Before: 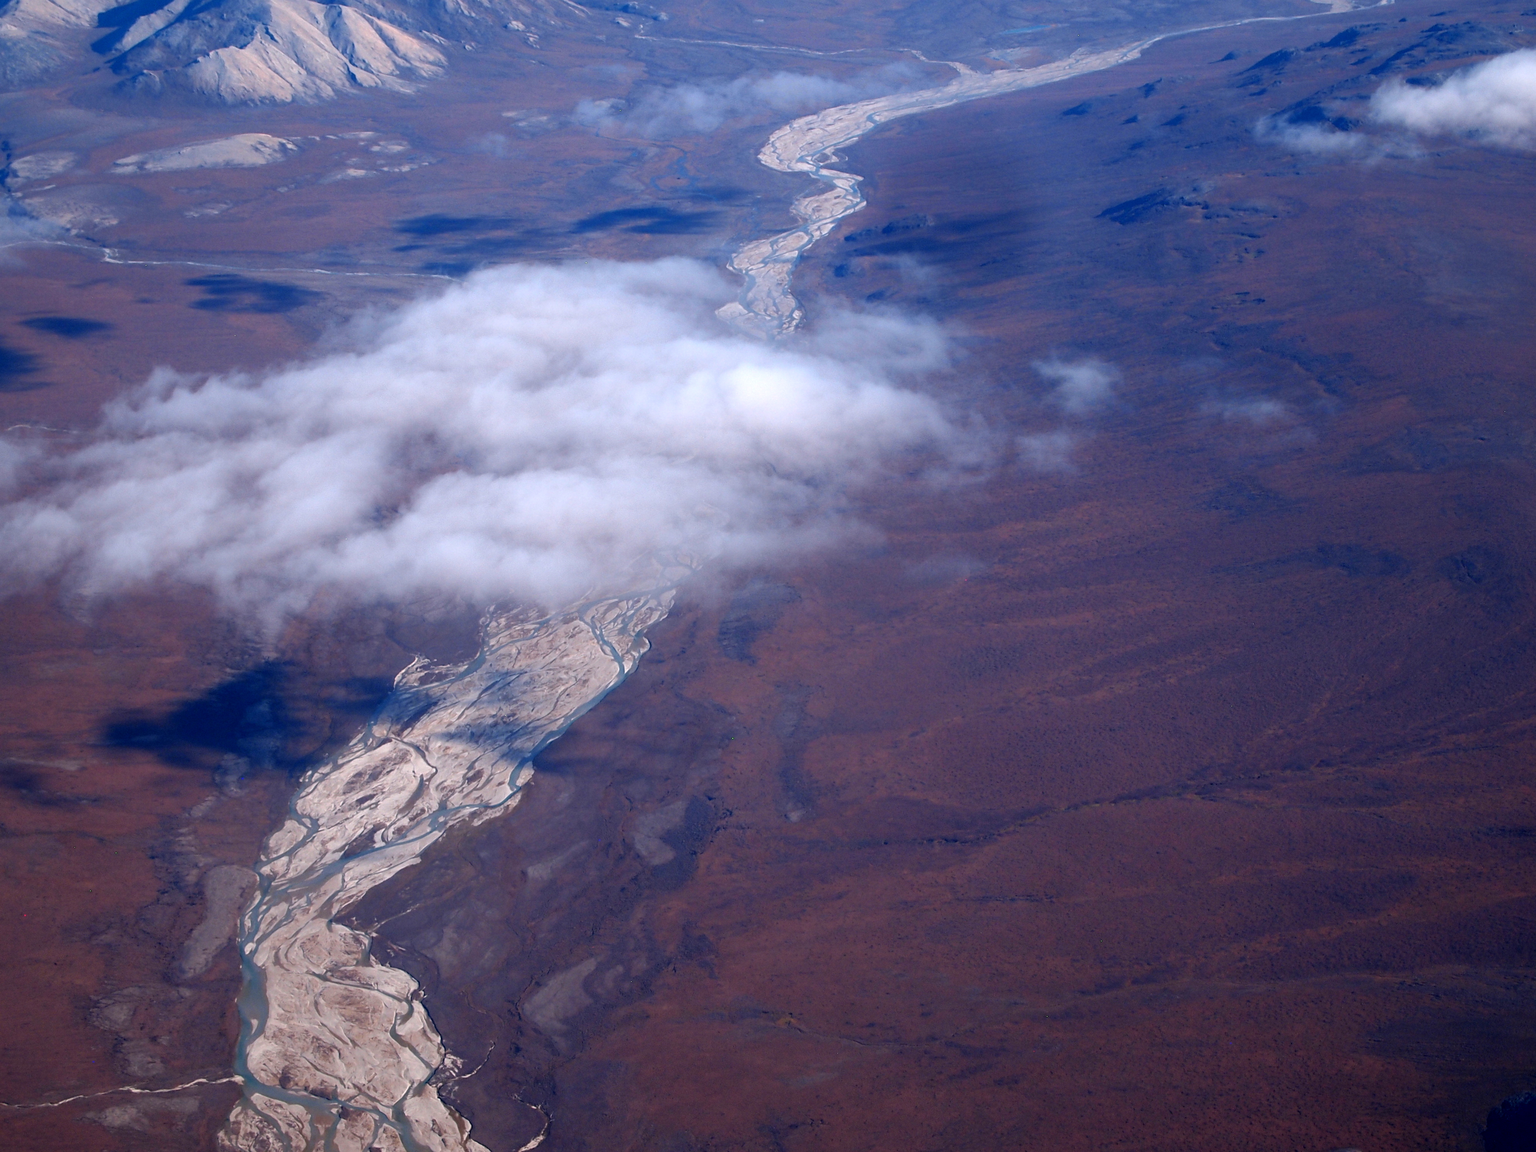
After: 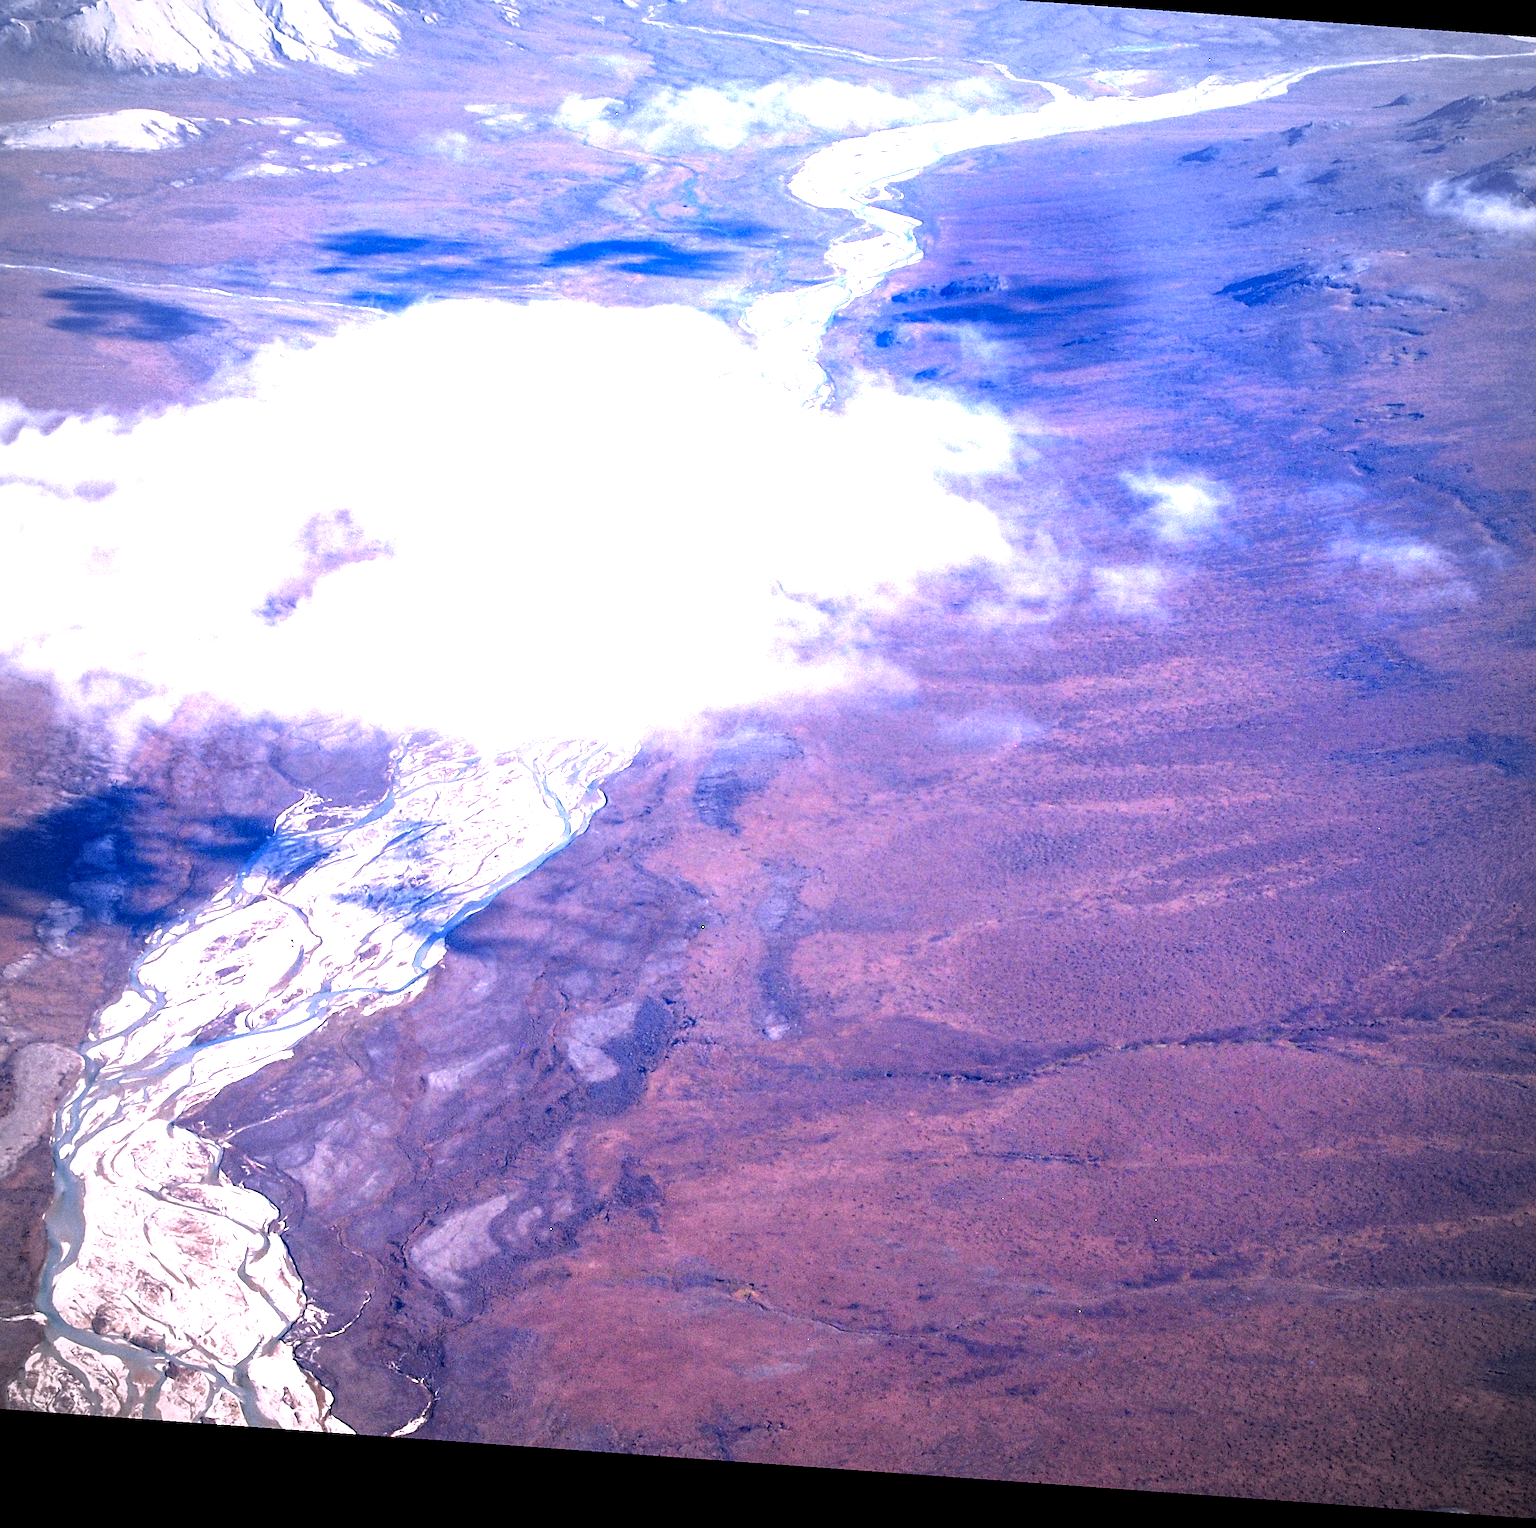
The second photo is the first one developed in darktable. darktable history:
white balance: red 1.066, blue 1.119
crop and rotate: left 13.15%, top 5.251%, right 12.609%
exposure: black level correction 0.001, exposure 1.822 EV, compensate exposure bias true, compensate highlight preservation false
vignetting: on, module defaults
sharpen: on, module defaults
local contrast: highlights 100%, shadows 100%, detail 200%, midtone range 0.2
rotate and perspective: rotation 4.1°, automatic cropping off
tone equalizer: -8 EV 0.06 EV, smoothing diameter 25%, edges refinement/feathering 10, preserve details guided filter
